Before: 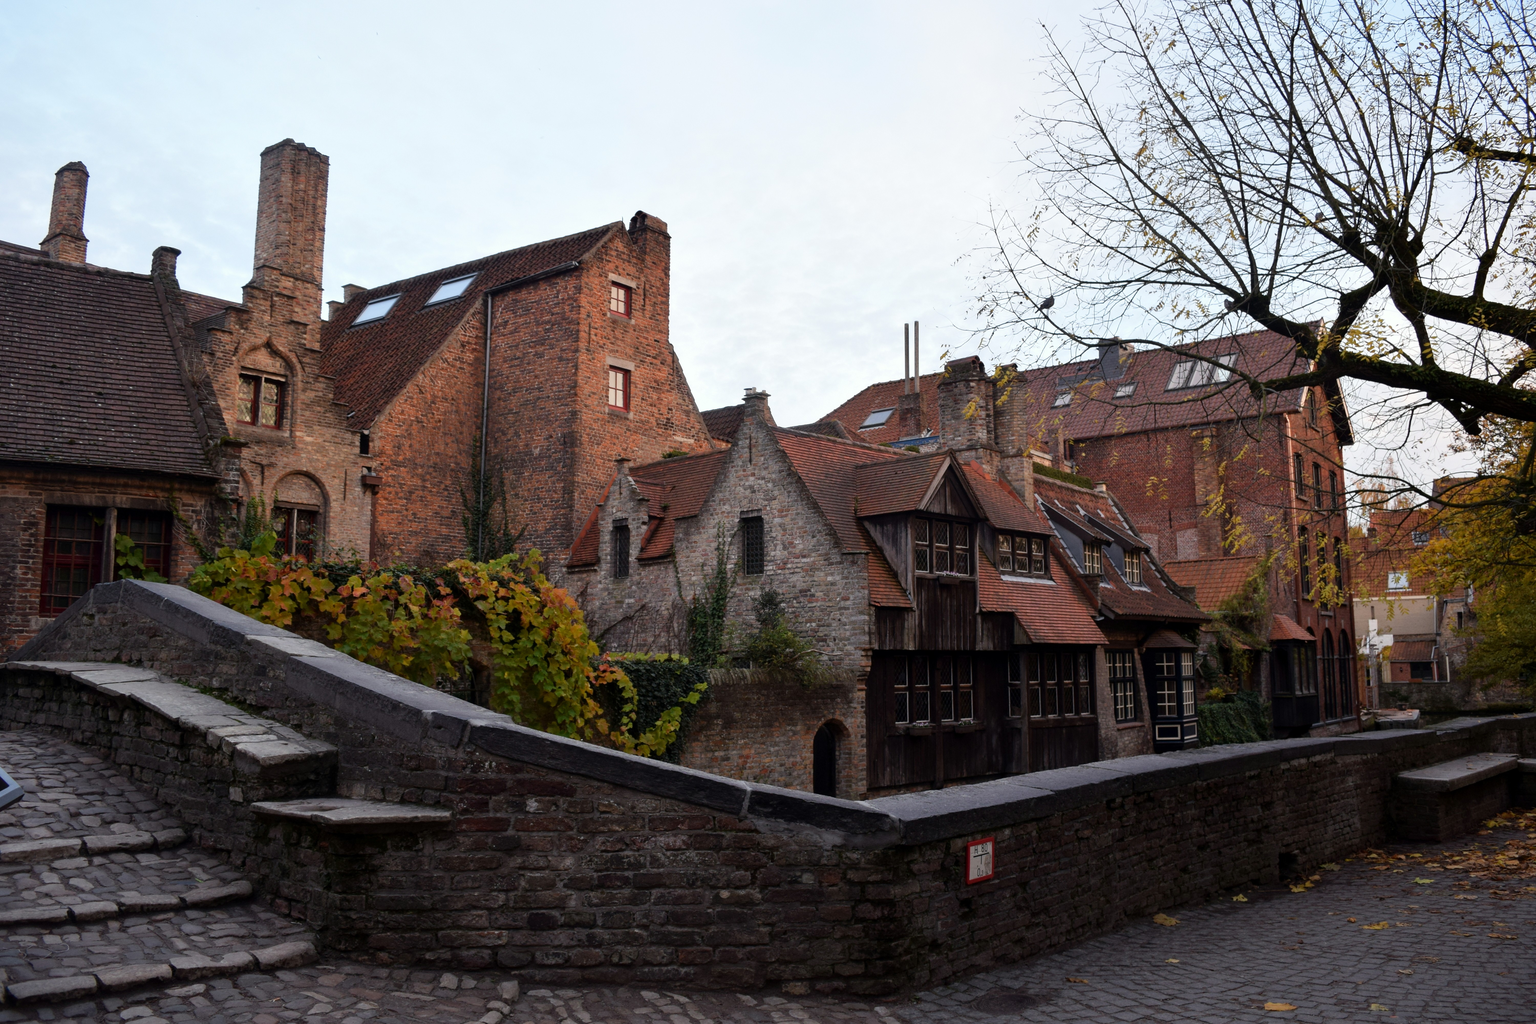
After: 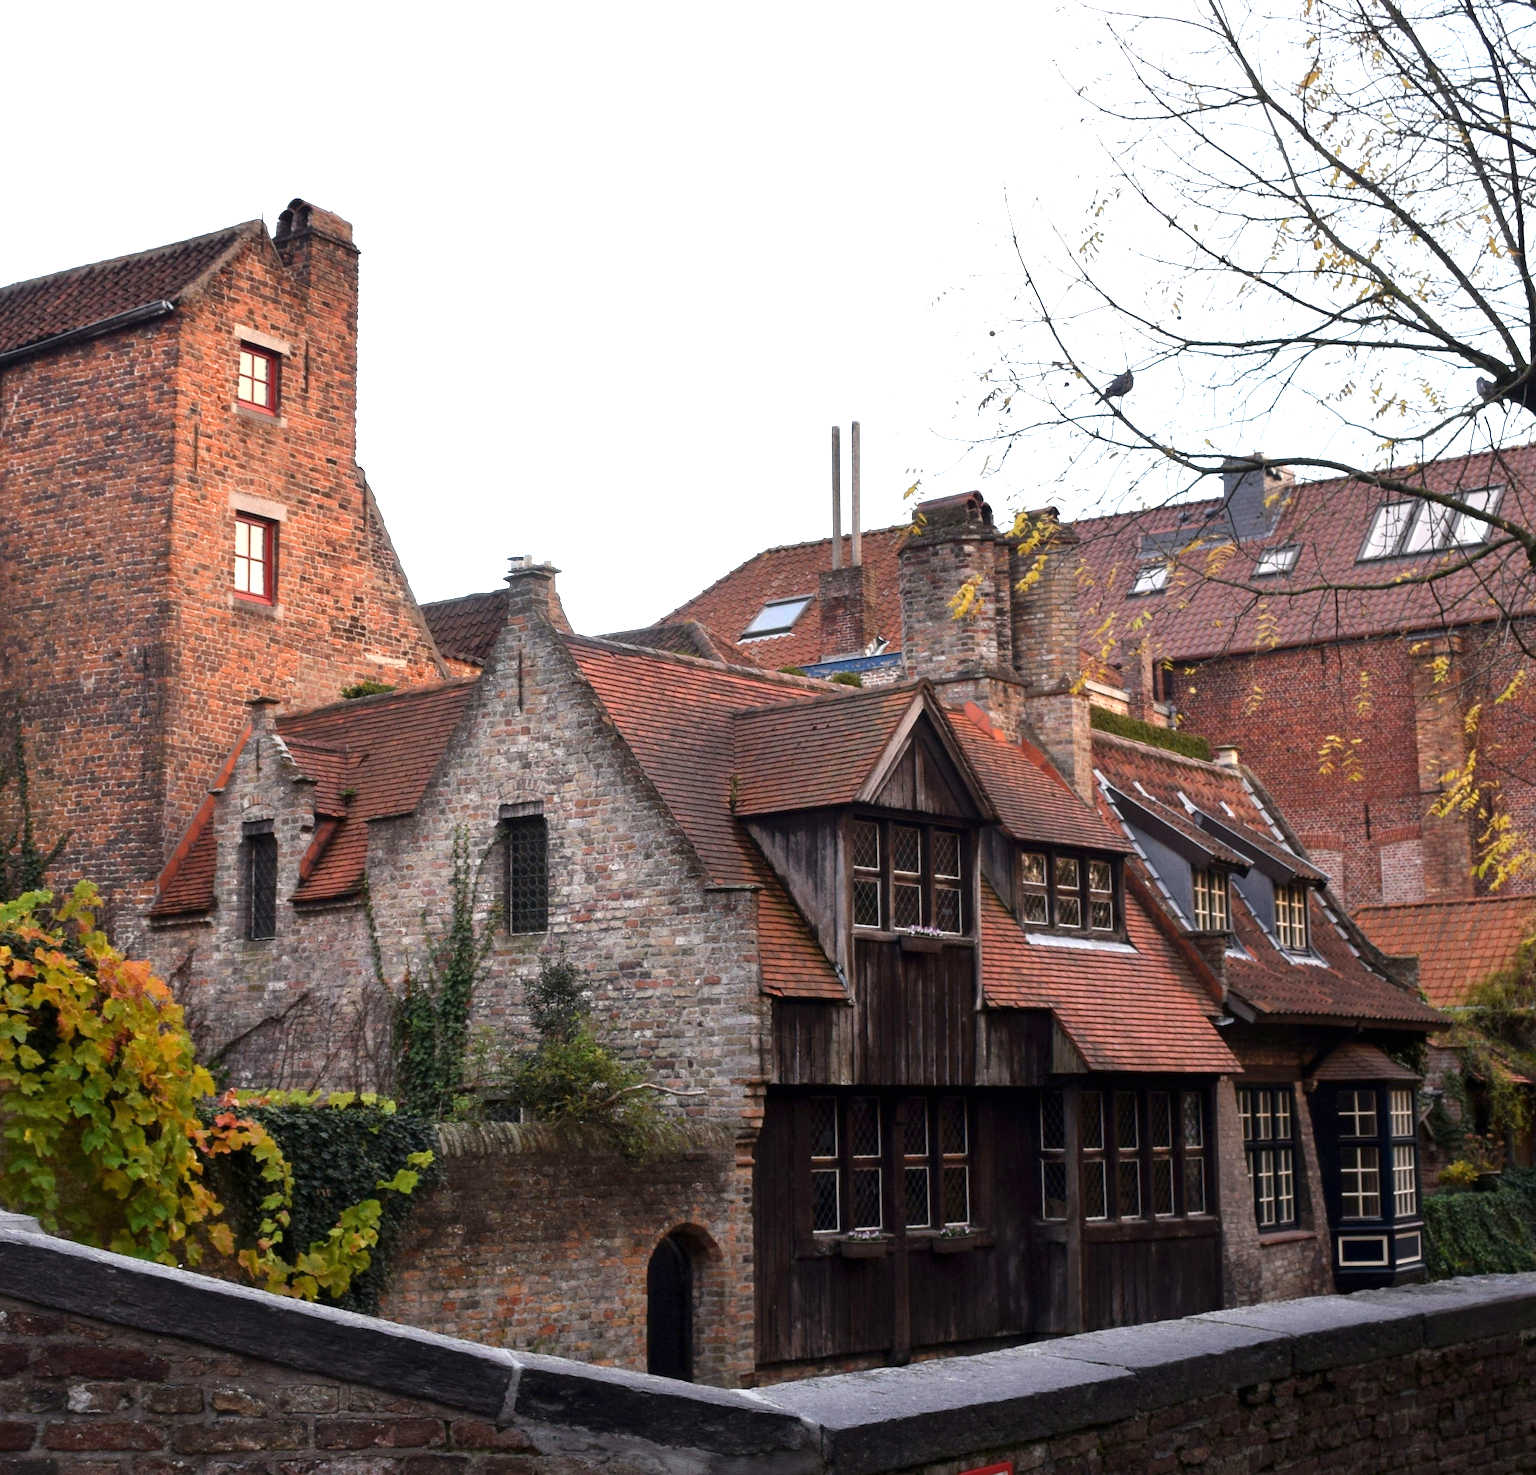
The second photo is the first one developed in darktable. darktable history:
exposure: black level correction 0, exposure 1 EV, compensate exposure bias true, compensate highlight preservation false
crop: left 32.075%, top 10.976%, right 18.355%, bottom 17.596%
